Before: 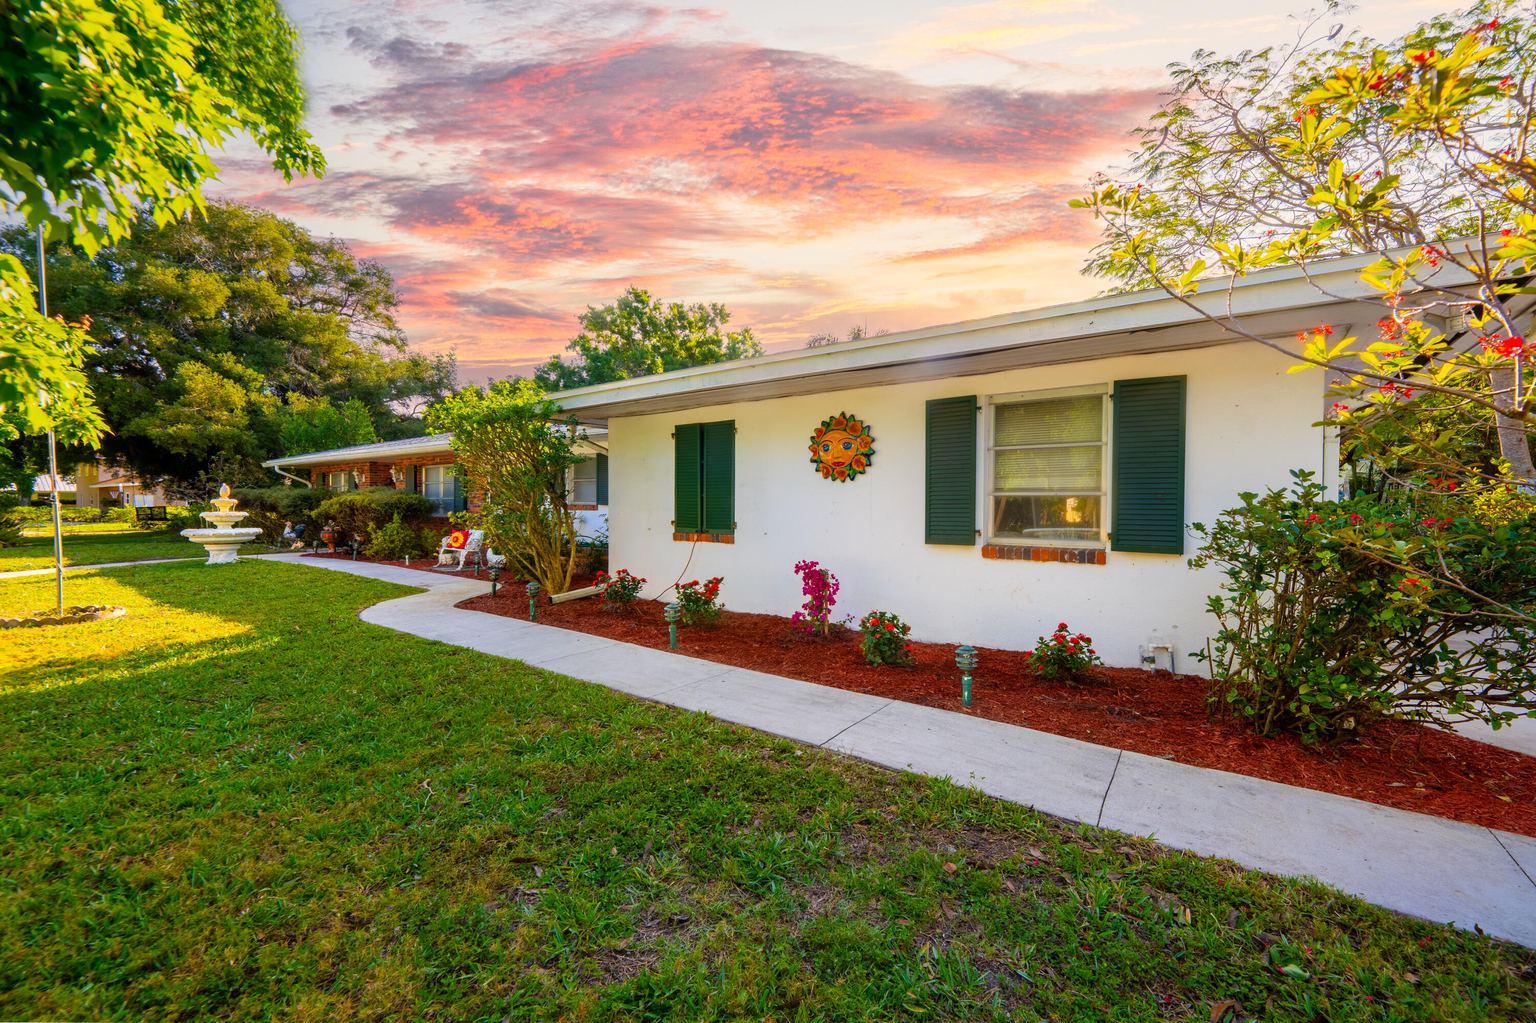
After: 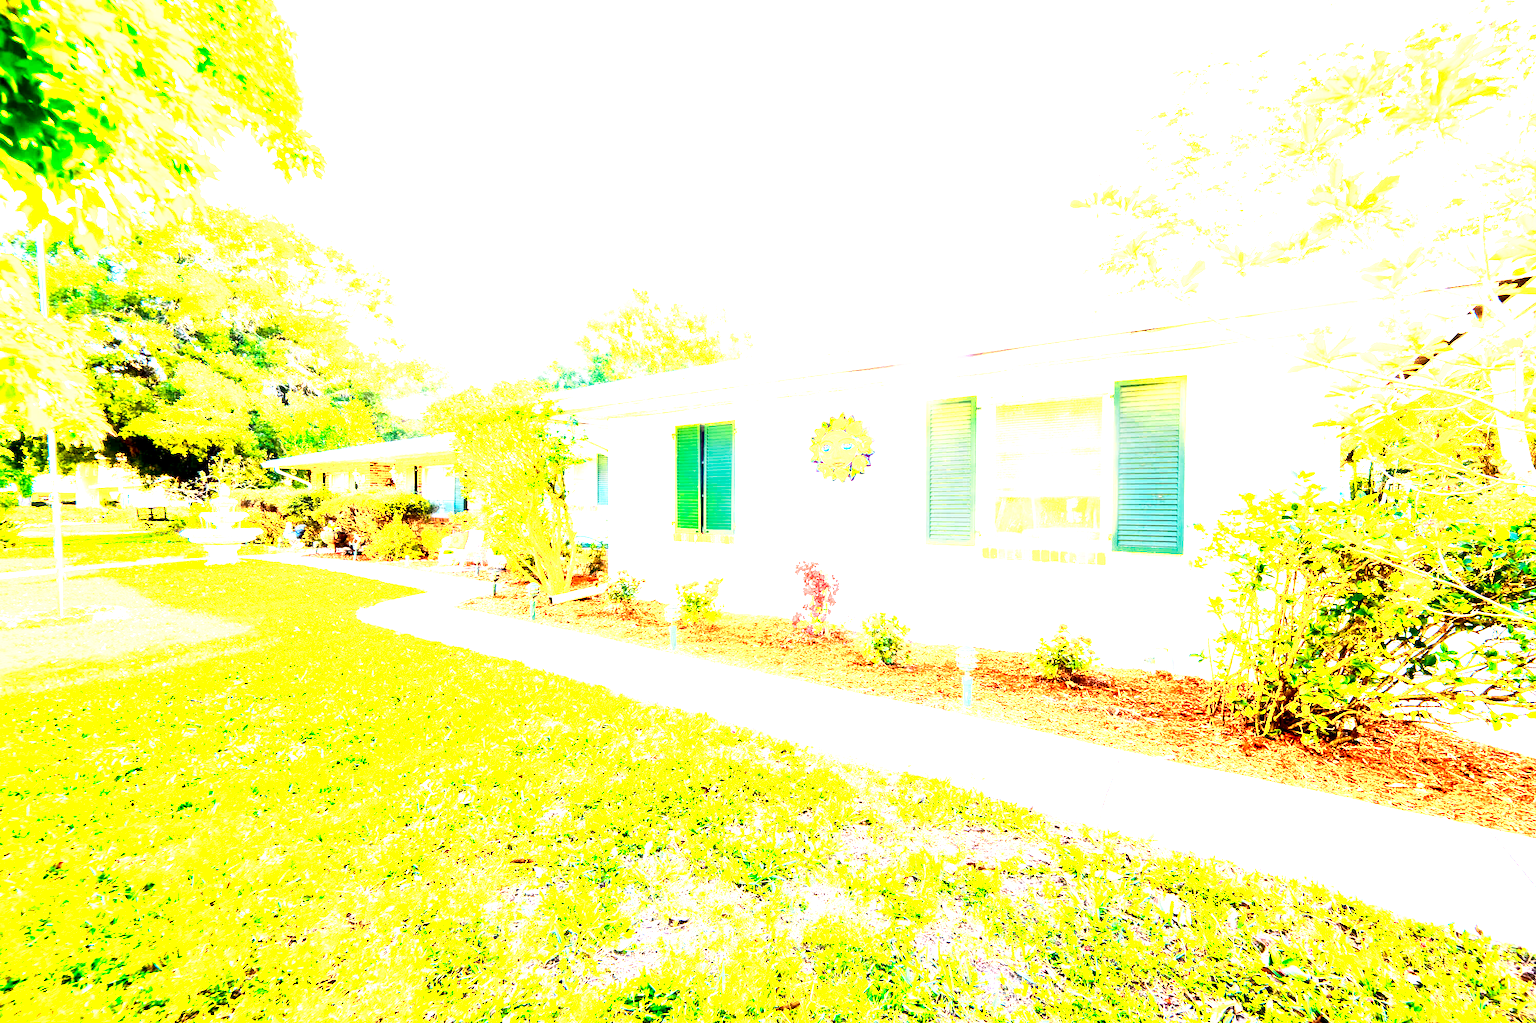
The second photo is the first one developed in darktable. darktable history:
color zones: curves: ch0 [(0.018, 0.548) (0.224, 0.64) (0.425, 0.447) (0.675, 0.575) (0.732, 0.579)]; ch1 [(0.066, 0.487) (0.25, 0.5) (0.404, 0.43) (0.75, 0.421) (0.956, 0.421)]; ch2 [(0.044, 0.561) (0.215, 0.465) (0.399, 0.544) (0.465, 0.548) (0.614, 0.447) (0.724, 0.43) (0.882, 0.623) (0.956, 0.632)]
base curve: curves: ch0 [(0, 0) (0.557, 0.834) (1, 1)], preserve colors none
exposure: black level correction 0.001, compensate exposure bias true, compensate highlight preservation false
contrast brightness saturation: contrast 0.204, brightness -0.101, saturation 0.098
color balance rgb: shadows lift › chroma 3.014%, shadows lift › hue 281.28°, highlights gain › chroma 0.122%, highlights gain › hue 329.79°, perceptual saturation grading › global saturation 29.864%, global vibrance 12.574%
